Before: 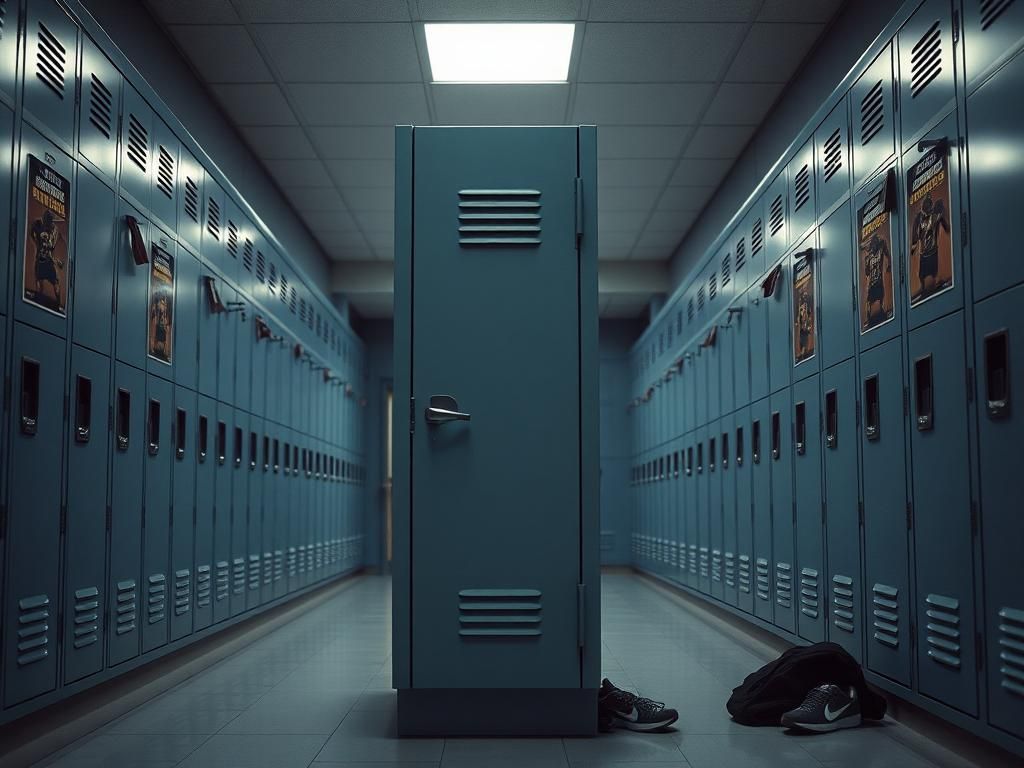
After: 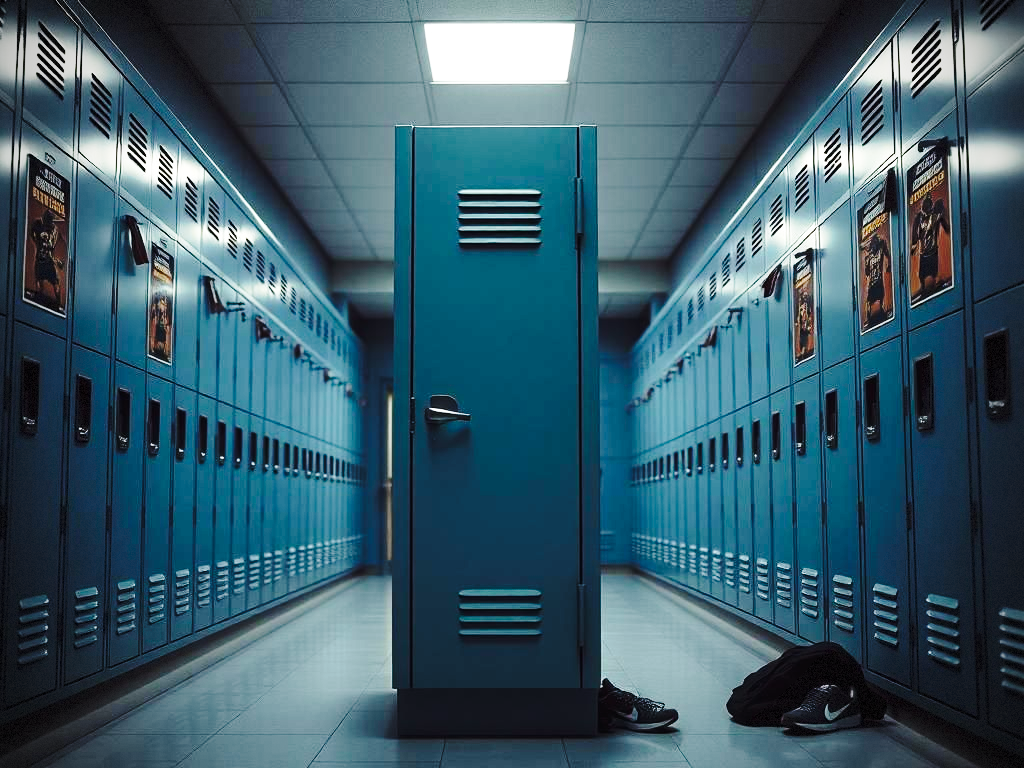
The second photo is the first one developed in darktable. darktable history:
tone curve: curves: ch0 [(0, 0) (0.003, 0.019) (0.011, 0.019) (0.025, 0.026) (0.044, 0.043) (0.069, 0.066) (0.1, 0.095) (0.136, 0.133) (0.177, 0.181) (0.224, 0.233) (0.277, 0.302) (0.335, 0.375) (0.399, 0.452) (0.468, 0.532) (0.543, 0.609) (0.623, 0.695) (0.709, 0.775) (0.801, 0.865) (0.898, 0.932) (1, 1)], preserve colors none
base curve: curves: ch0 [(0, 0) (0.036, 0.037) (0.121, 0.228) (0.46, 0.76) (0.859, 0.983) (1, 1)], preserve colors none
vignetting: dithering 8-bit output, unbound false
